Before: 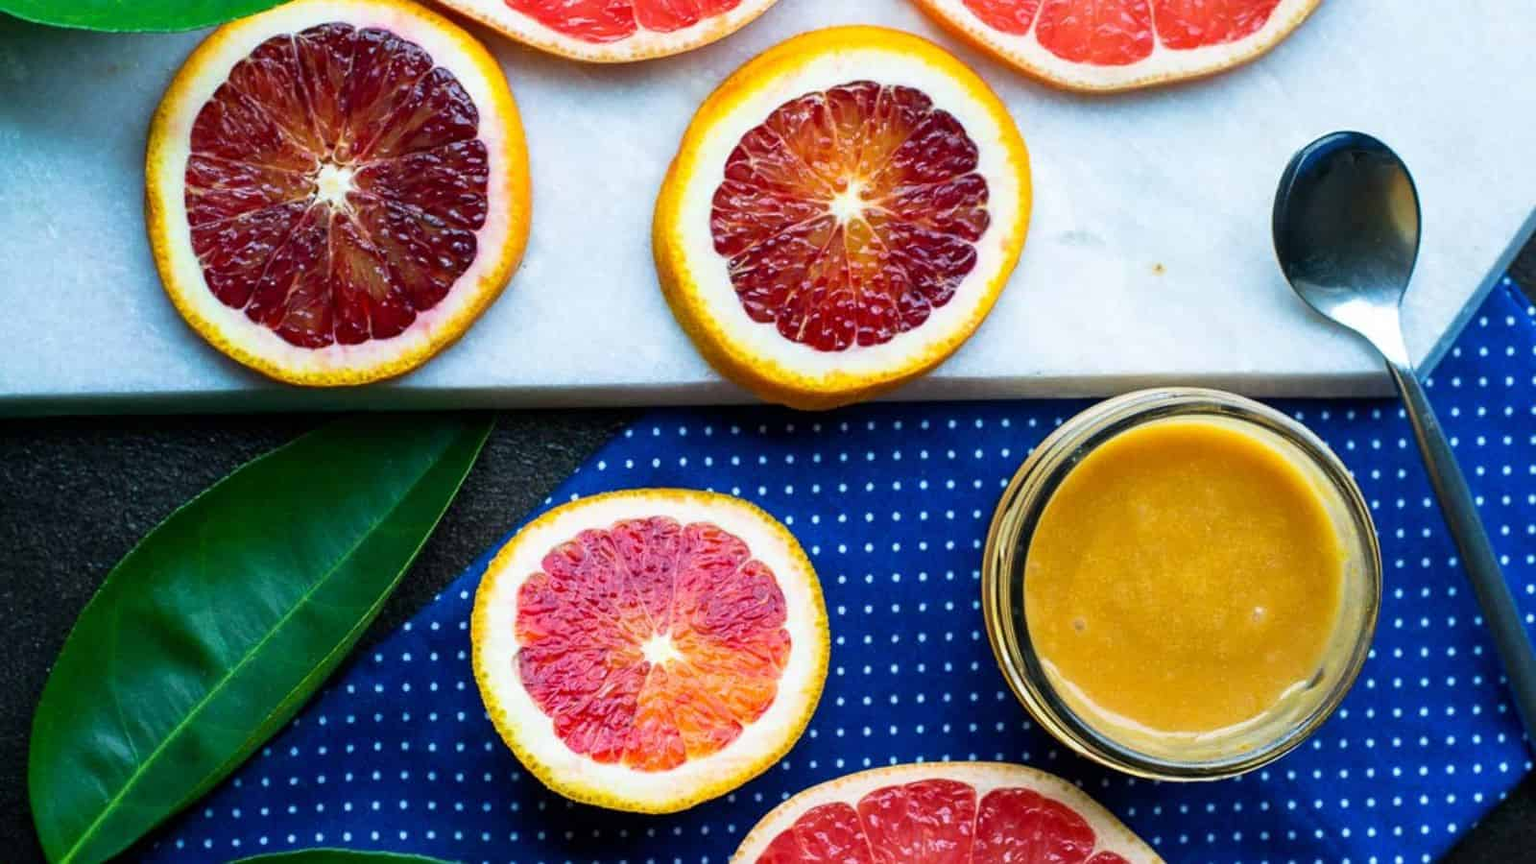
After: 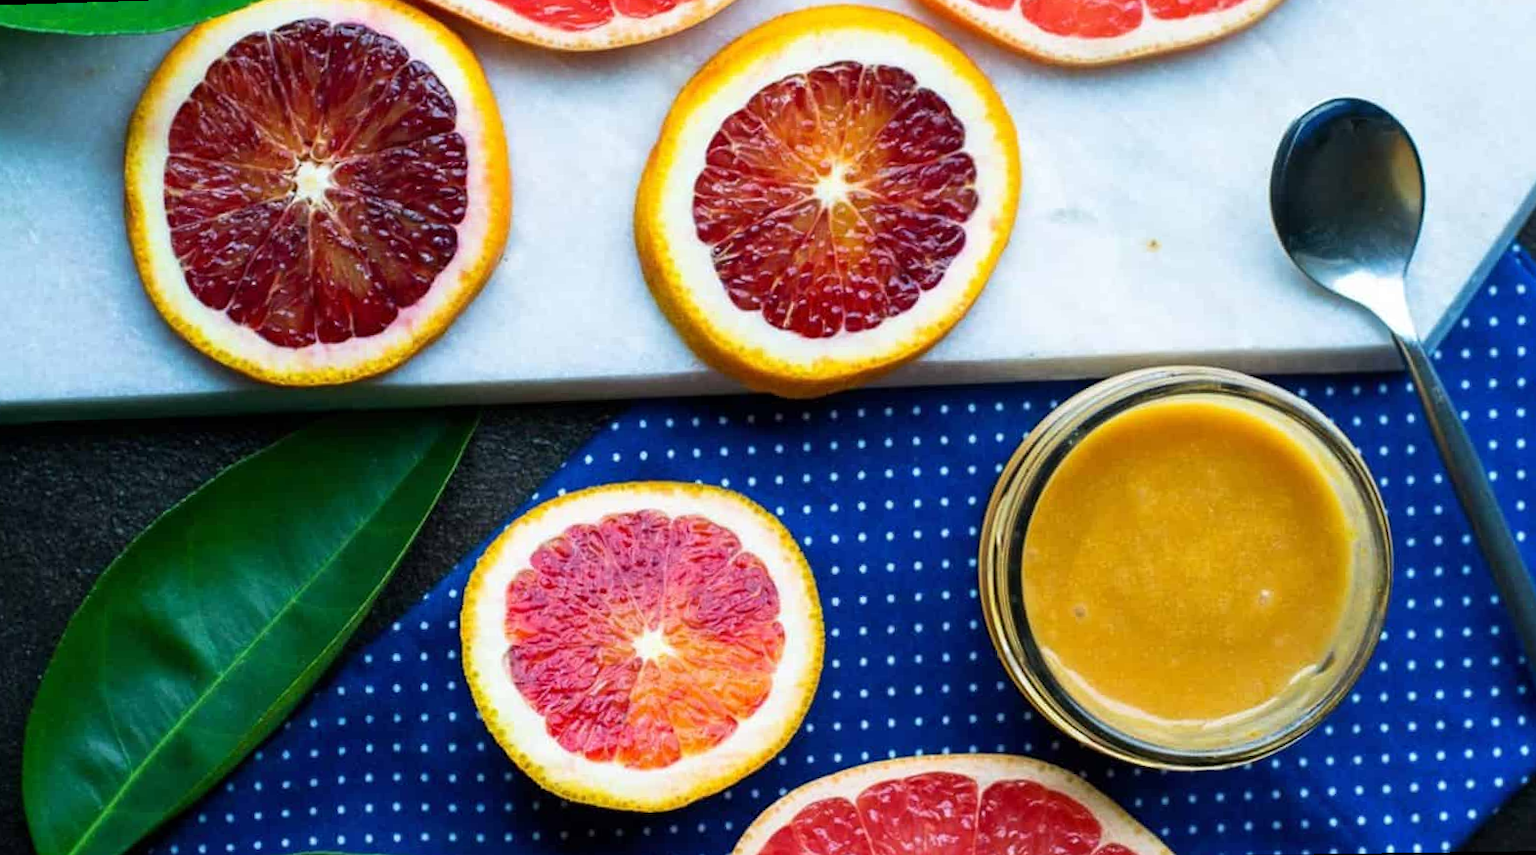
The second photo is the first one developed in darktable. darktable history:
rotate and perspective: rotation -1.32°, lens shift (horizontal) -0.031, crop left 0.015, crop right 0.985, crop top 0.047, crop bottom 0.982
